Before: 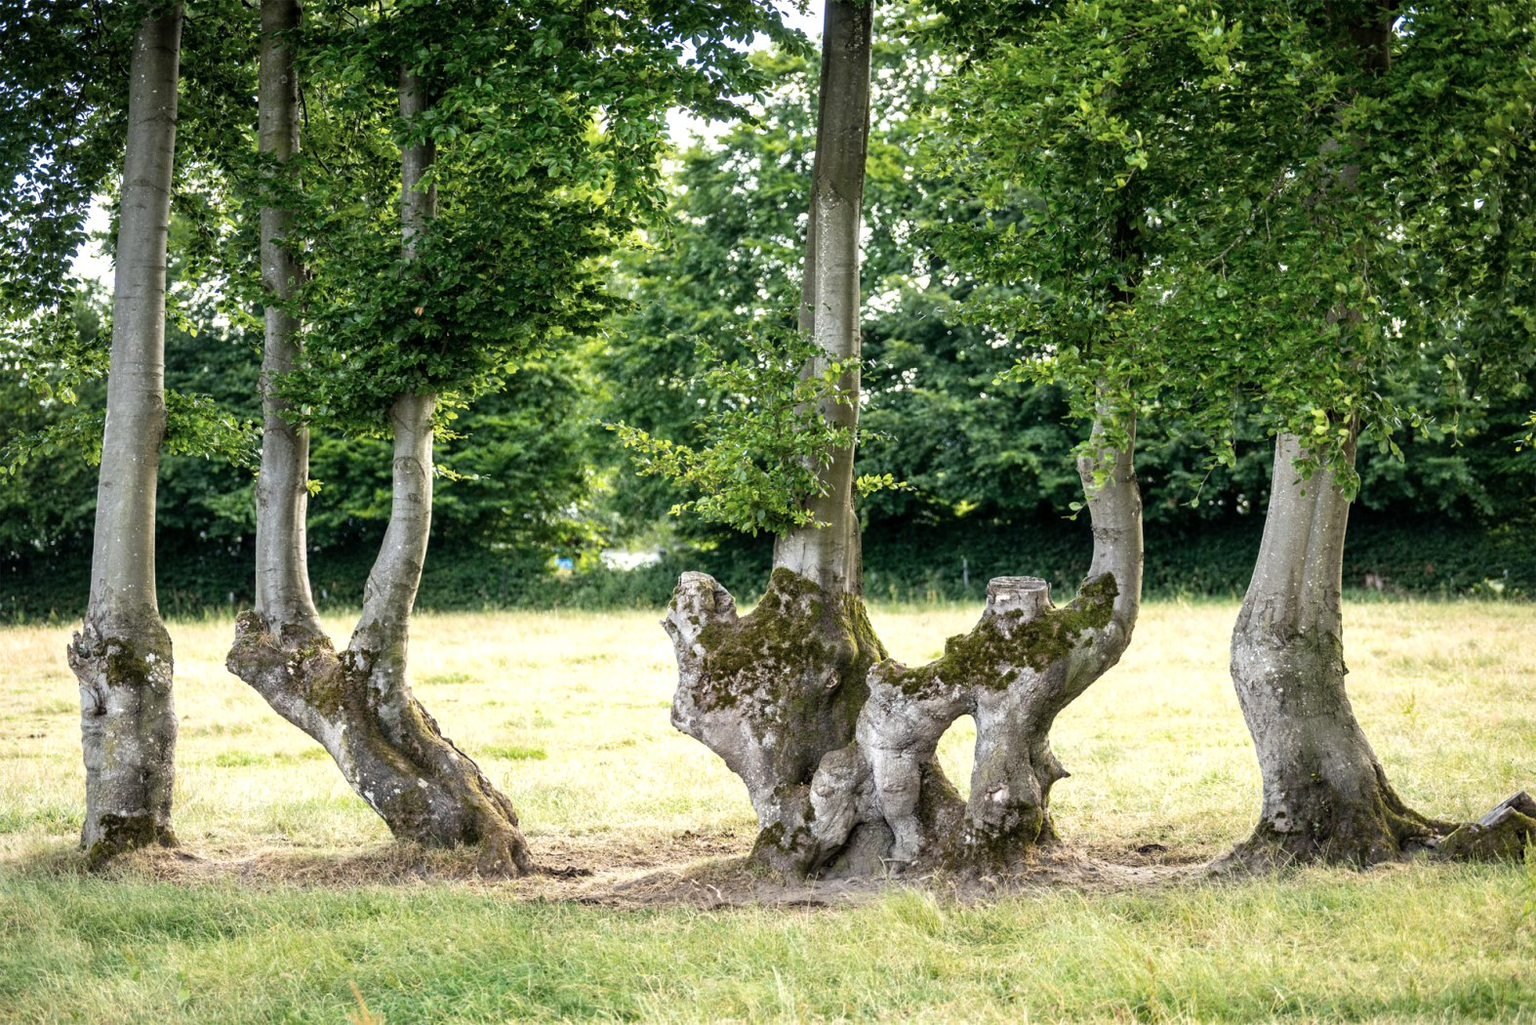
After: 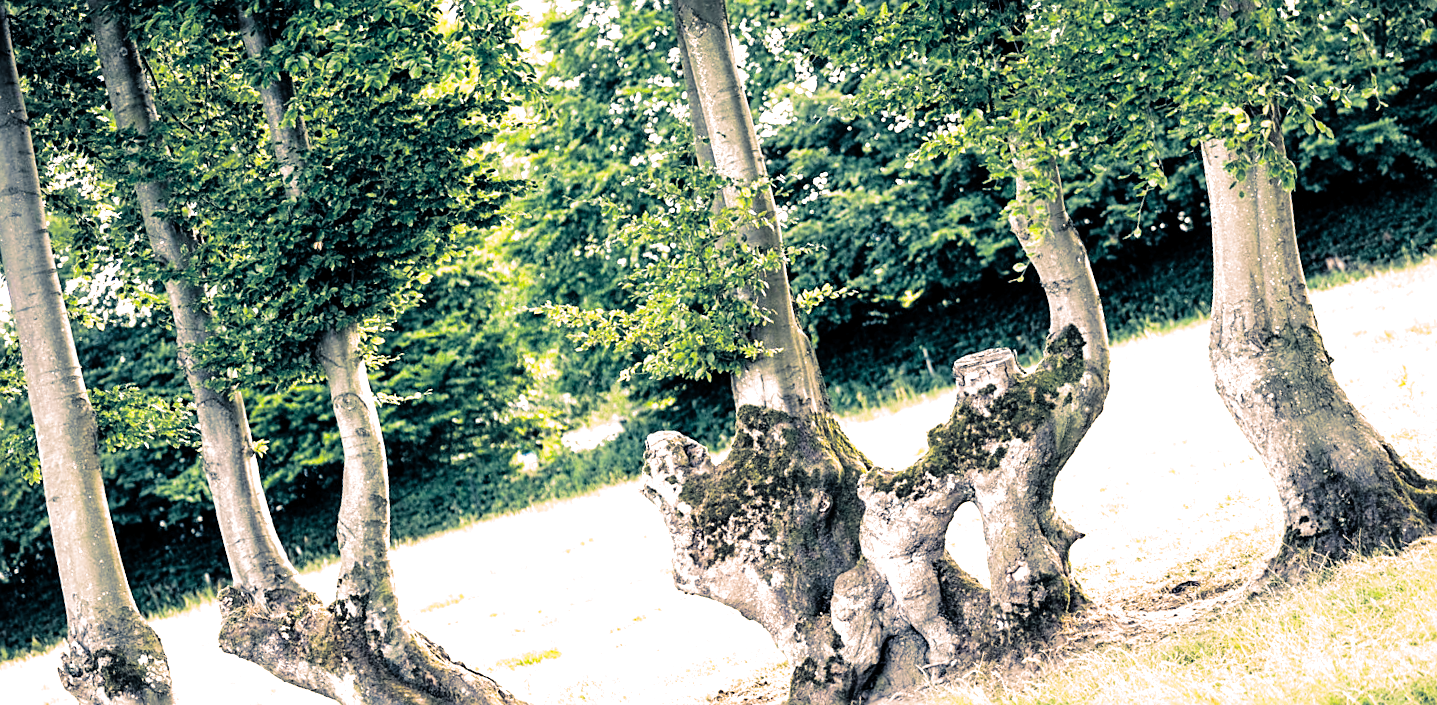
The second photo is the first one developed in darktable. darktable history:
color balance rgb: shadows lift › chroma 2%, shadows lift › hue 217.2°, power › chroma 0.25%, power › hue 60°, highlights gain › chroma 1.5%, highlights gain › hue 309.6°, global offset › luminance -0.5%, perceptual saturation grading › global saturation 15%, global vibrance 20%
rotate and perspective: rotation -14.8°, crop left 0.1, crop right 0.903, crop top 0.25, crop bottom 0.748
exposure: exposure 0.921 EV, compensate highlight preservation false
split-toning: shadows › hue 226.8°, shadows › saturation 0.56, highlights › hue 28.8°, balance -40, compress 0%
sharpen: on, module defaults
rgb curve: curves: ch2 [(0, 0) (0.567, 0.512) (1, 1)], mode RGB, independent channels
tone curve: curves: ch0 [(0, 0) (0.003, 0.01) (0.011, 0.01) (0.025, 0.011) (0.044, 0.019) (0.069, 0.032) (0.1, 0.054) (0.136, 0.088) (0.177, 0.138) (0.224, 0.214) (0.277, 0.297) (0.335, 0.391) (0.399, 0.469) (0.468, 0.551) (0.543, 0.622) (0.623, 0.699) (0.709, 0.775) (0.801, 0.85) (0.898, 0.929) (1, 1)], preserve colors none
